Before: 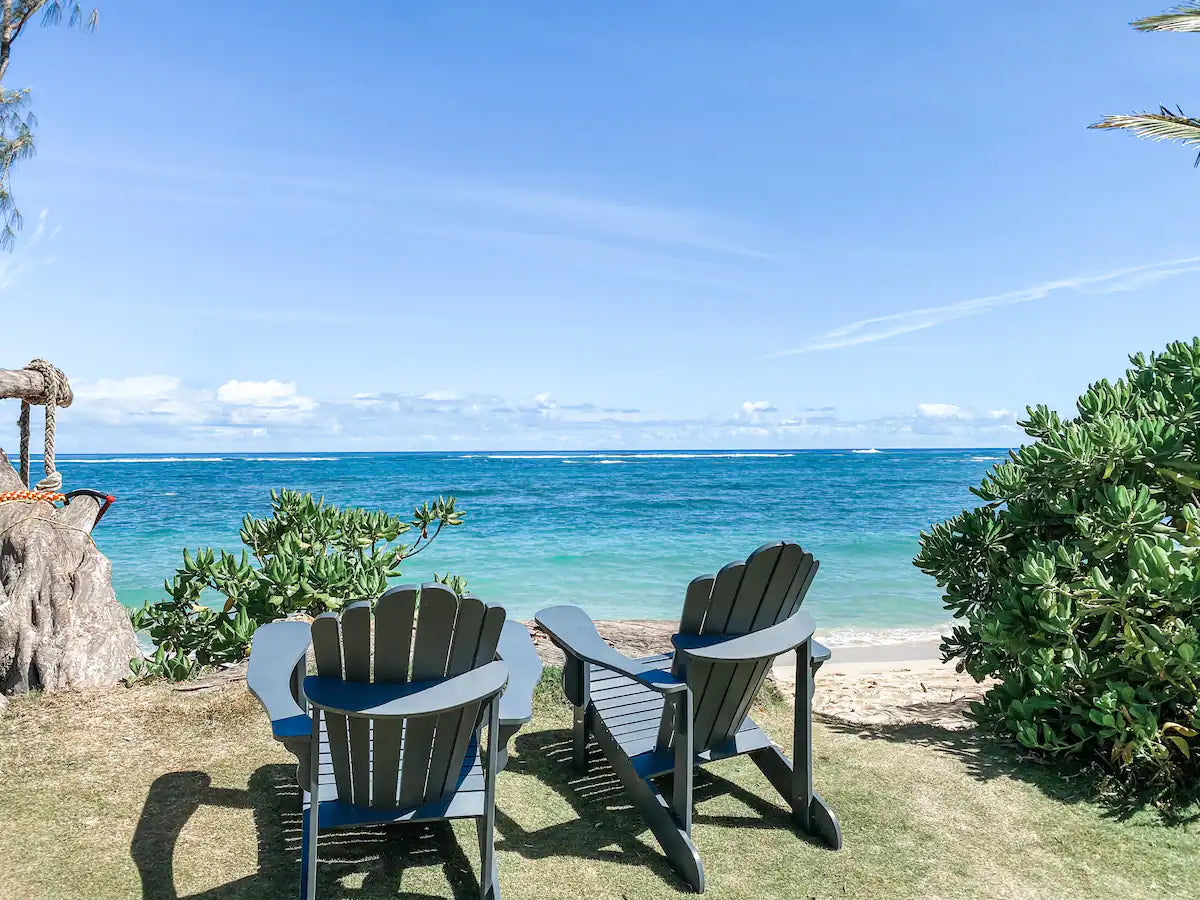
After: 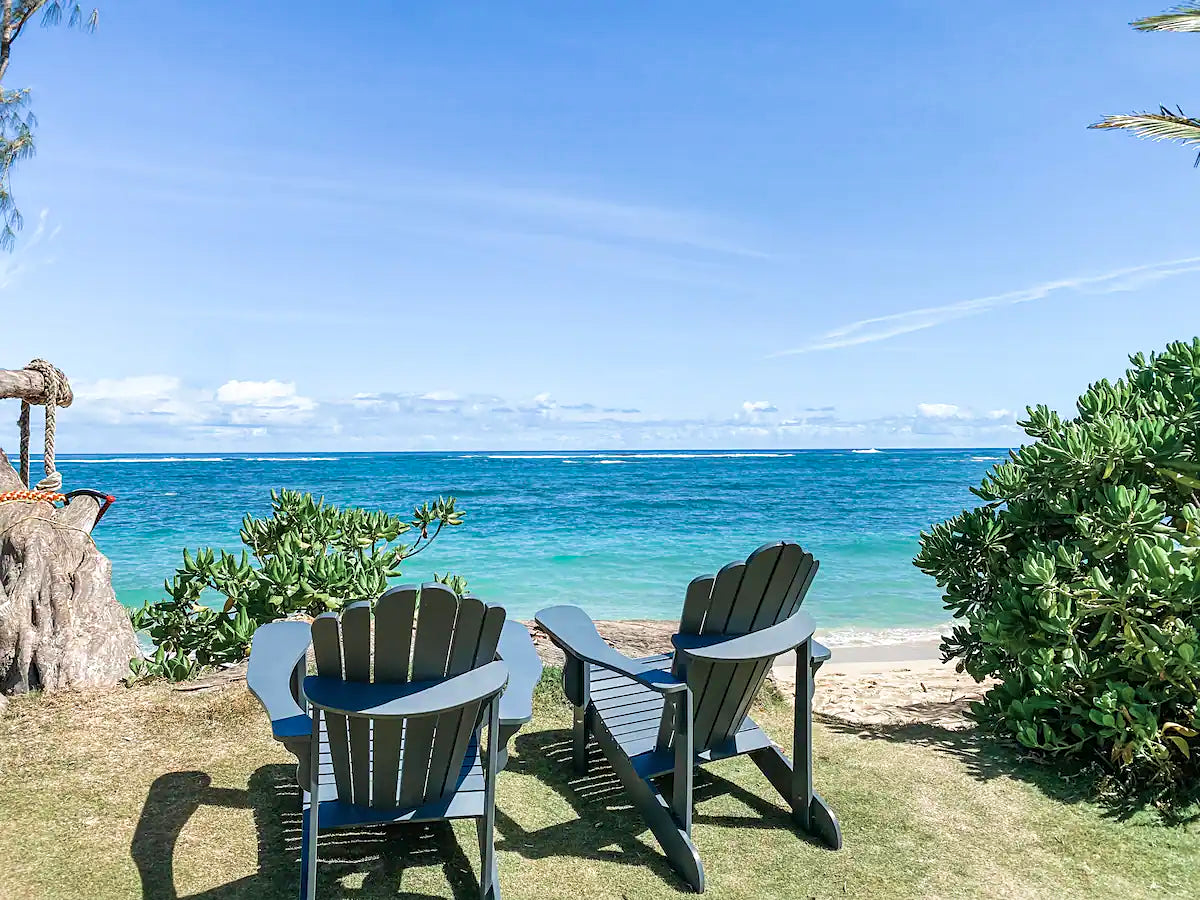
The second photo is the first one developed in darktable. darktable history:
velvia: on, module defaults
sharpen: amount 0.214
